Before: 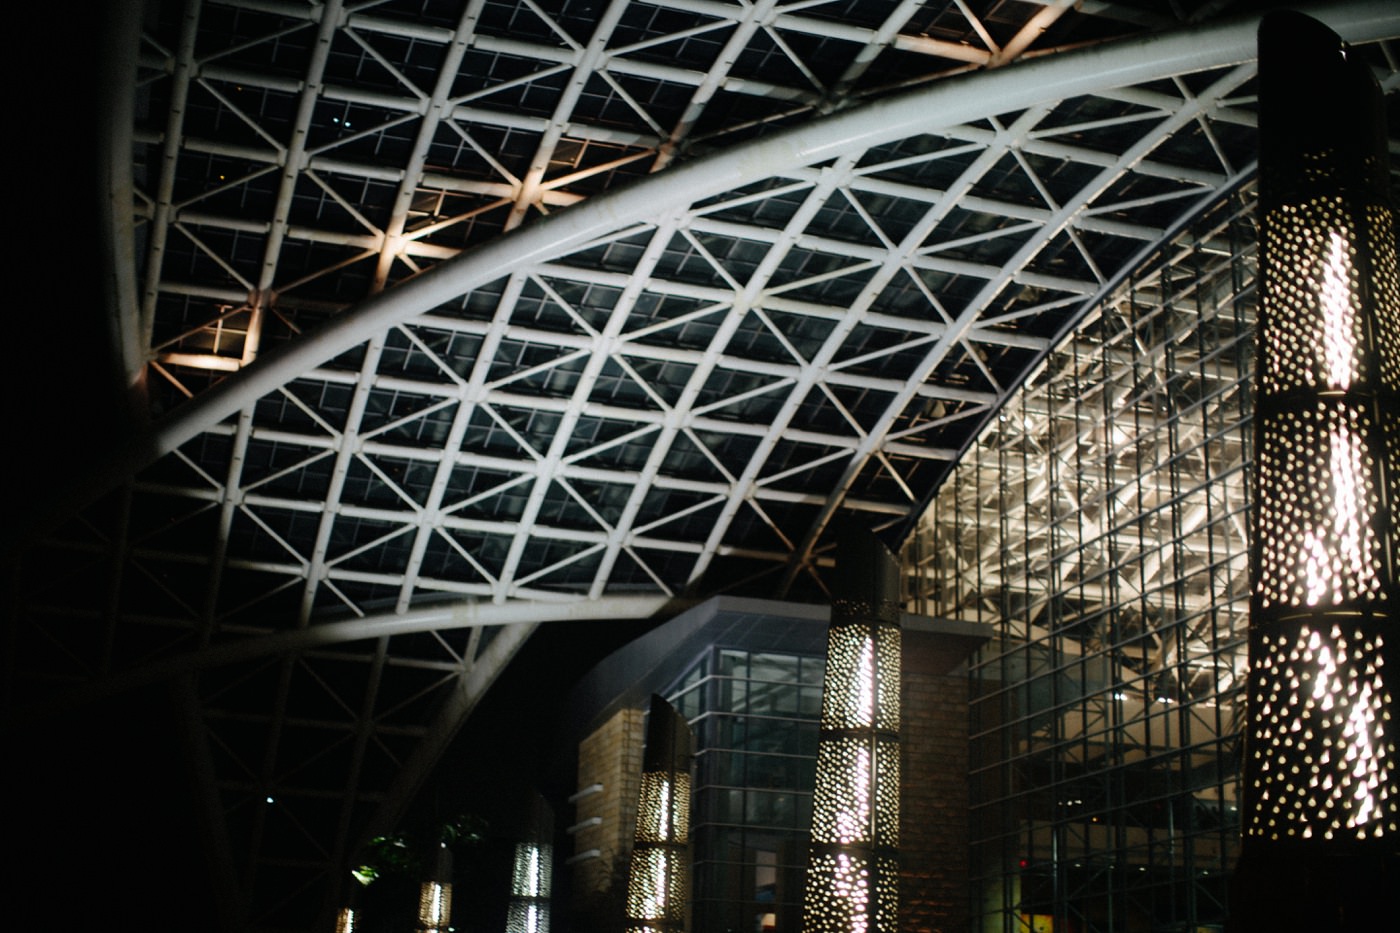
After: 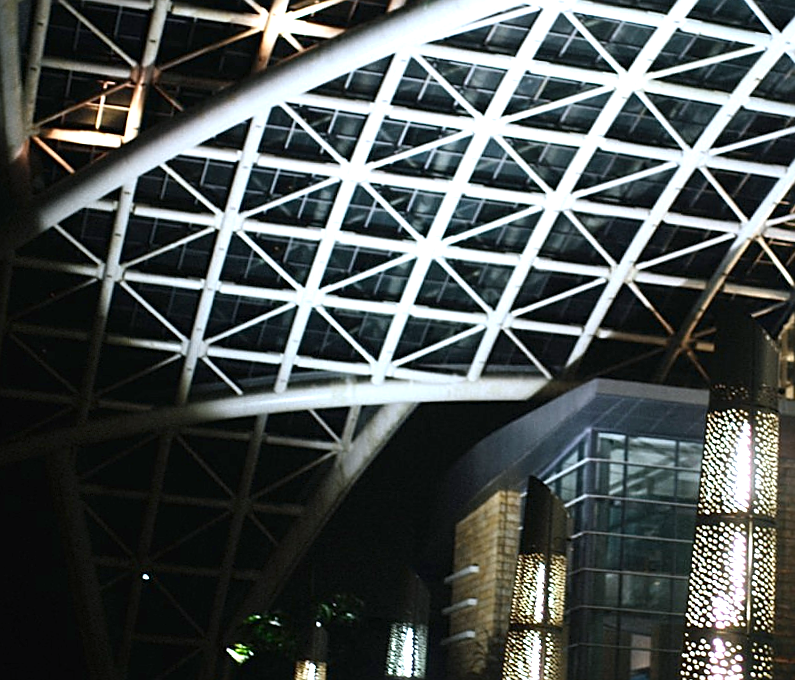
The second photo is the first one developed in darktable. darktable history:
sharpen: on, module defaults
crop: left 8.966%, top 23.852%, right 34.699%, bottom 4.703%
exposure: black level correction 0, exposure 1.173 EV, compensate exposure bias true, compensate highlight preservation false
contrast brightness saturation: contrast 0.1, brightness 0.02, saturation 0.02
rotate and perspective: rotation 0.8°, automatic cropping off
white balance: red 0.954, blue 1.079
